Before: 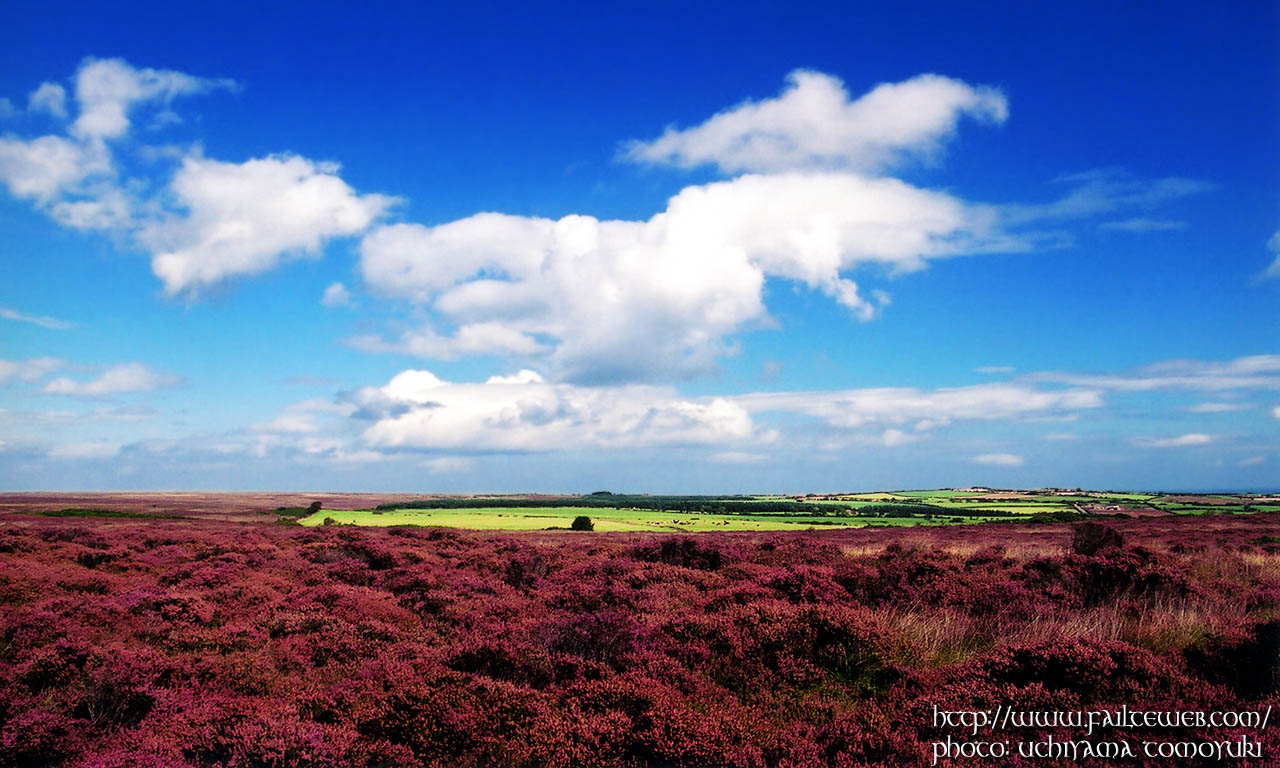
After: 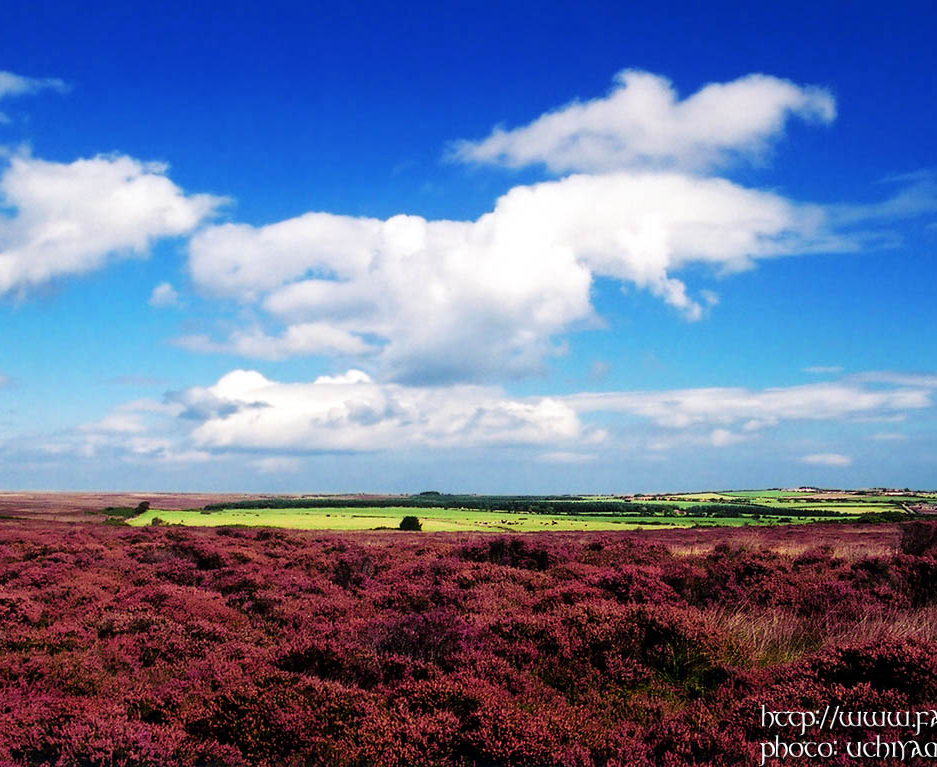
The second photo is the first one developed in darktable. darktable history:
color calibration: illuminant same as pipeline (D50), adaptation none (bypass)
crop: left 13.443%, right 13.31%
